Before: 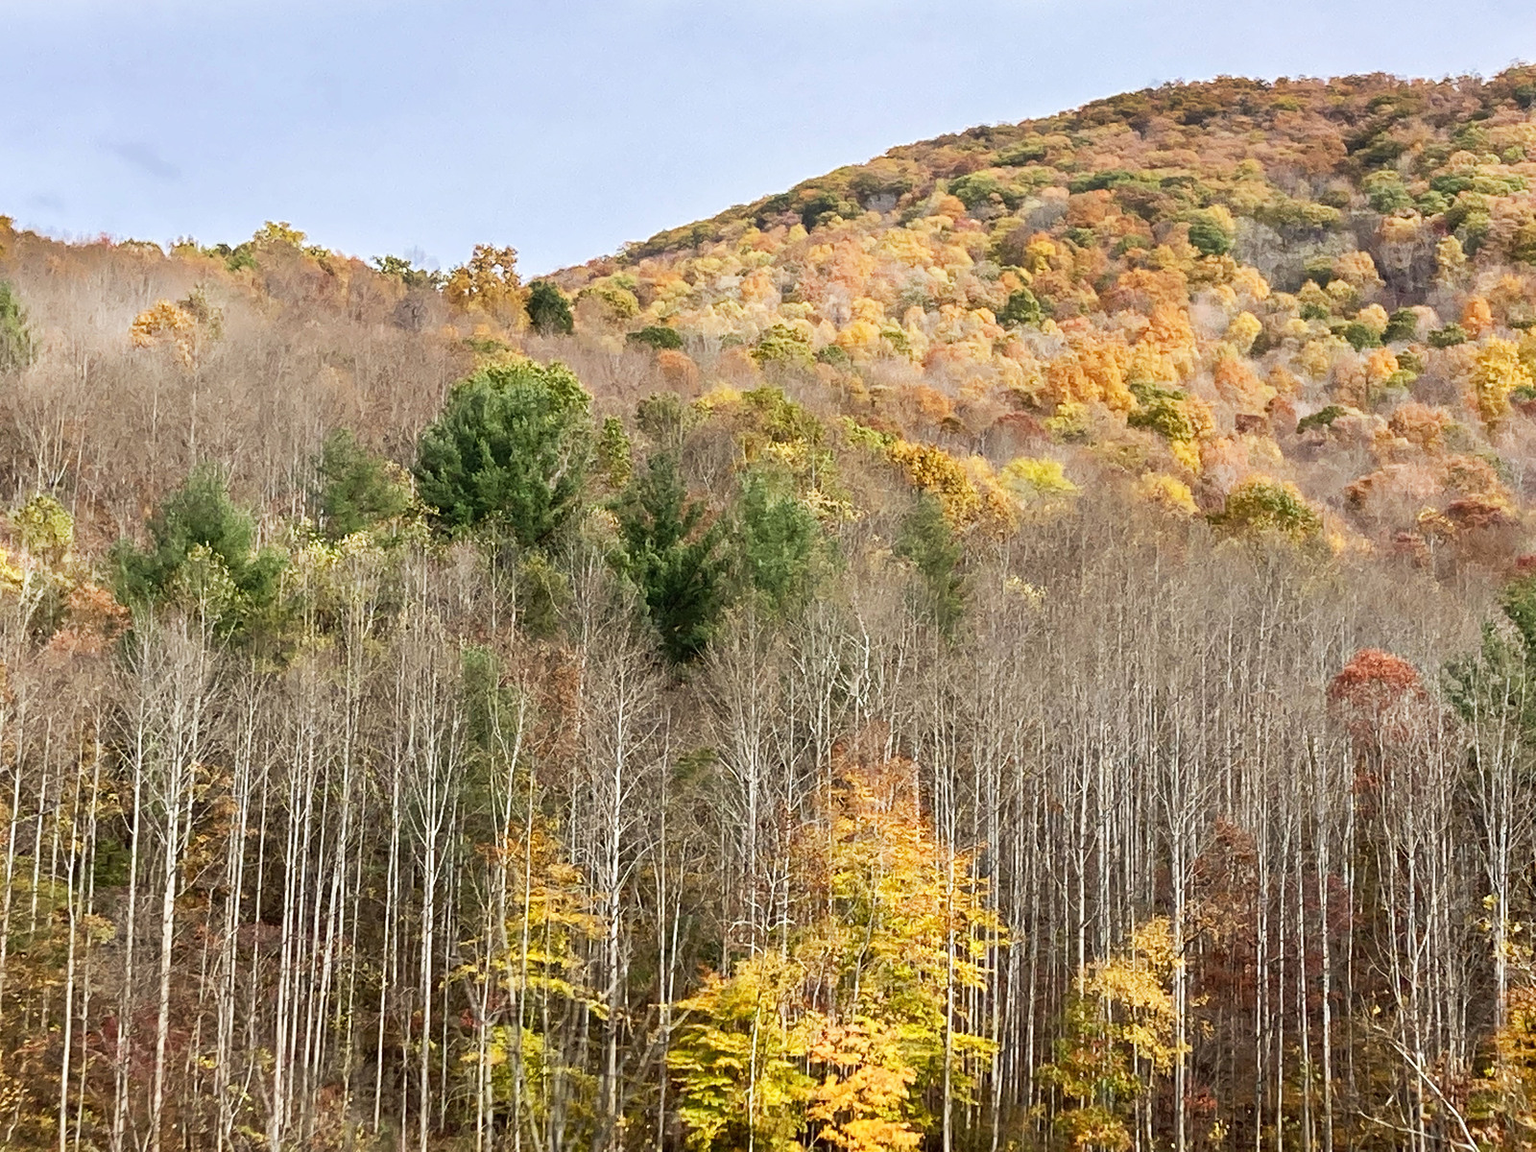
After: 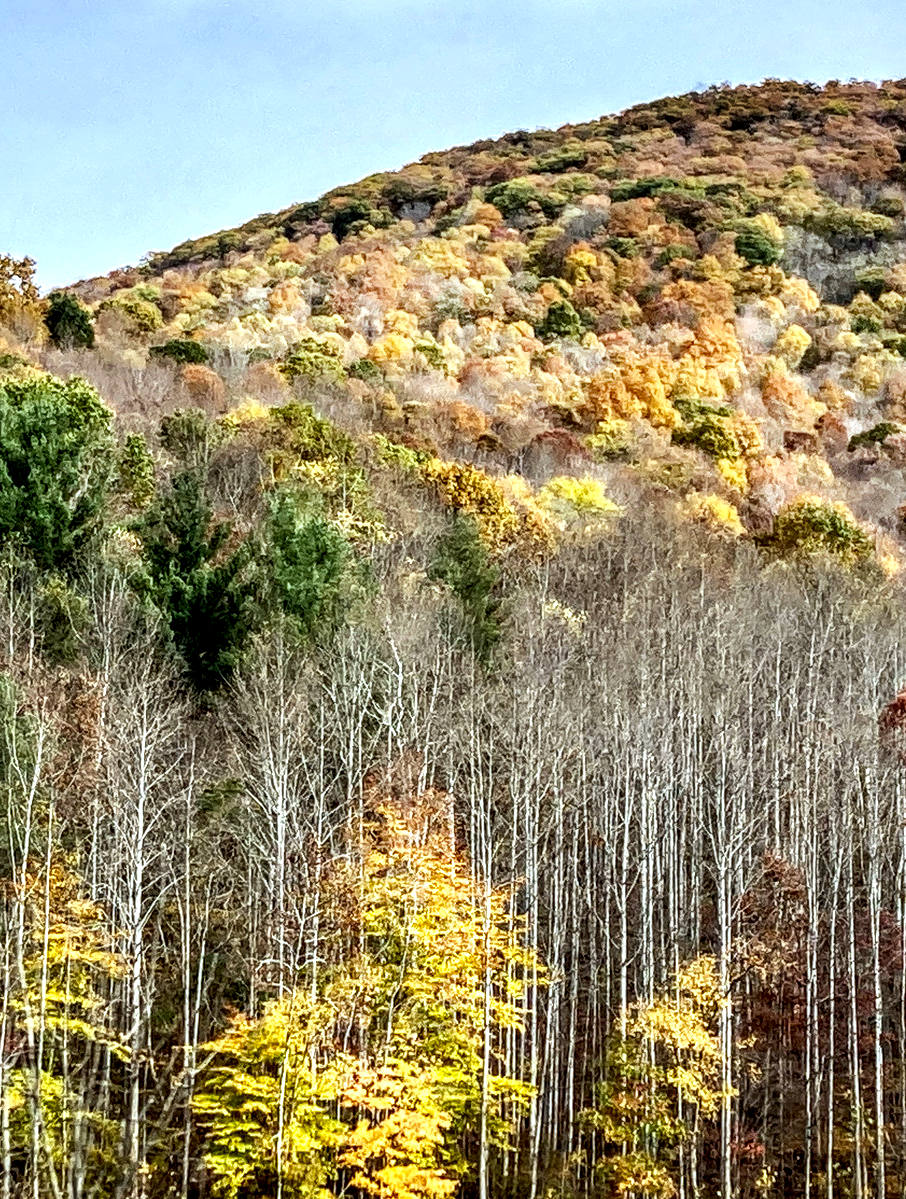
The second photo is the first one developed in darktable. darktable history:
local contrast: detail 203%
crop: left 31.458%, top 0%, right 11.876%
white balance: red 0.925, blue 1.046
